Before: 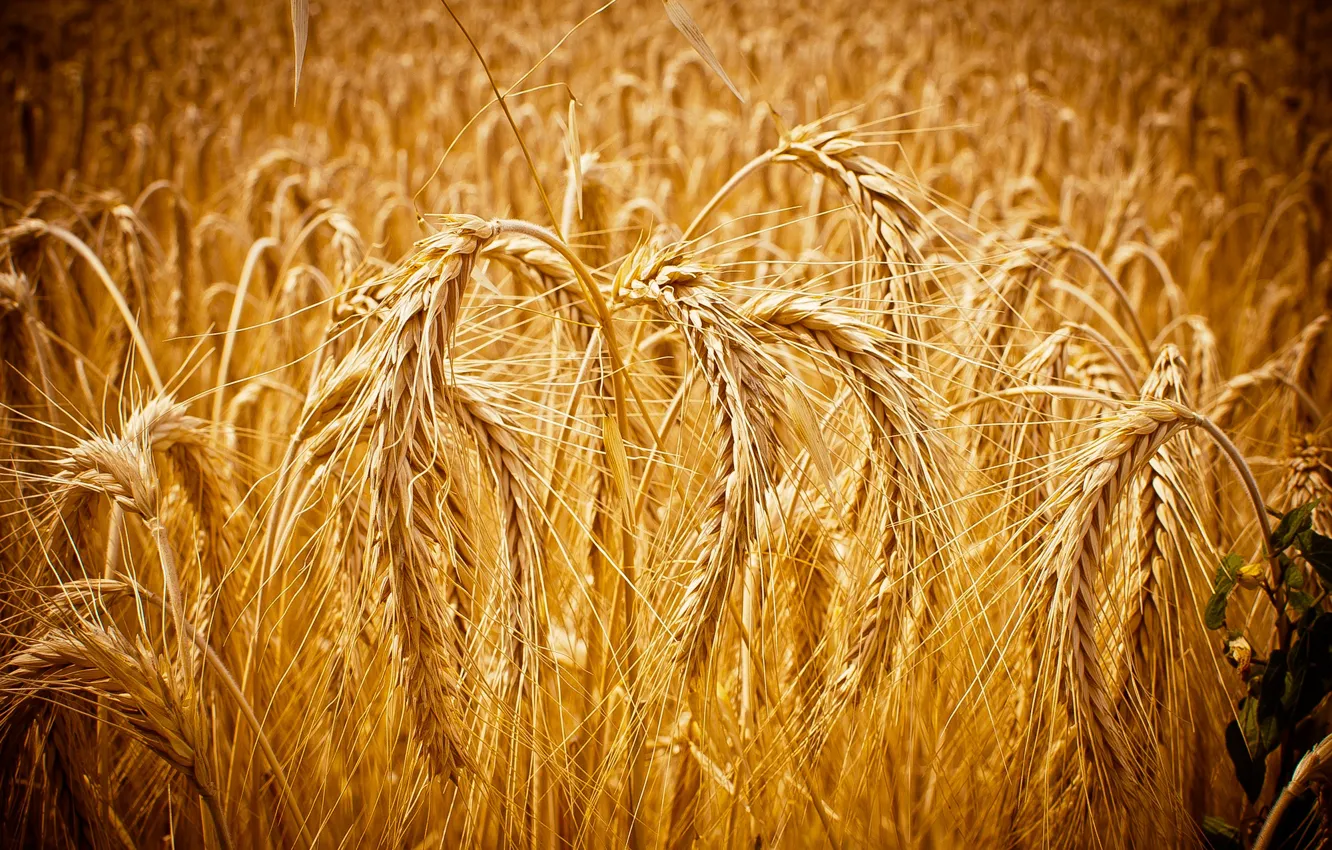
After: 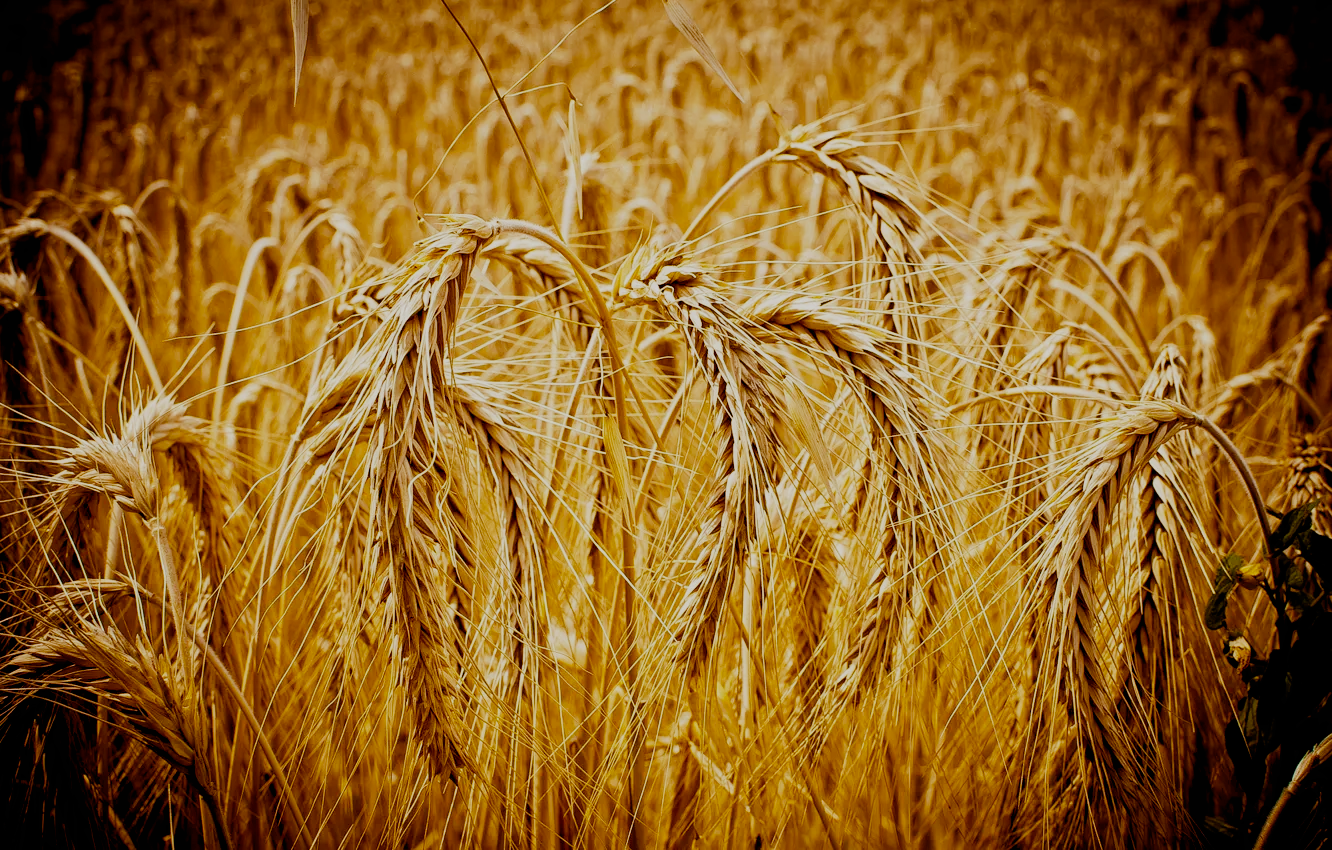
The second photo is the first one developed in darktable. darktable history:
exposure: black level correction 0.011, exposure -0.475 EV, compensate highlight preservation false
tone equalizer: -8 EV -0.419 EV, -7 EV -0.366 EV, -6 EV -0.3 EV, -5 EV -0.224 EV, -3 EV 0.246 EV, -2 EV 0.338 EV, -1 EV 0.395 EV, +0 EV 0.438 EV, edges refinement/feathering 500, mask exposure compensation -1.57 EV, preserve details no
filmic rgb: black relative exposure -8.5 EV, white relative exposure 5.54 EV, threshold 3.02 EV, hardness 3.39, contrast 1.017, add noise in highlights 0.001, preserve chrominance no, color science v3 (2019), use custom middle-gray values true, contrast in highlights soft, enable highlight reconstruction true
